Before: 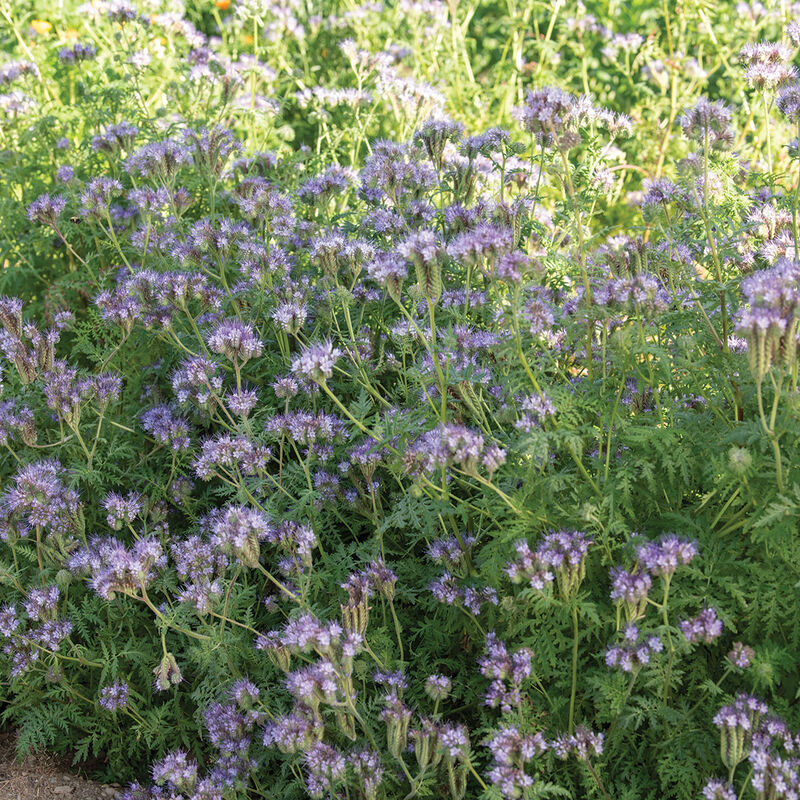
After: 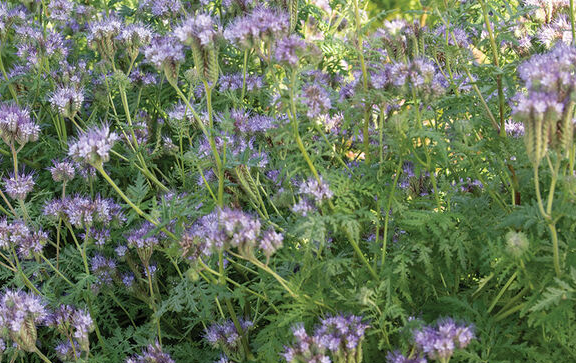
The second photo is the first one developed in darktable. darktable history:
crop and rotate: left 27.928%, top 27.139%, bottom 27.421%
color correction: highlights b* -0.011
